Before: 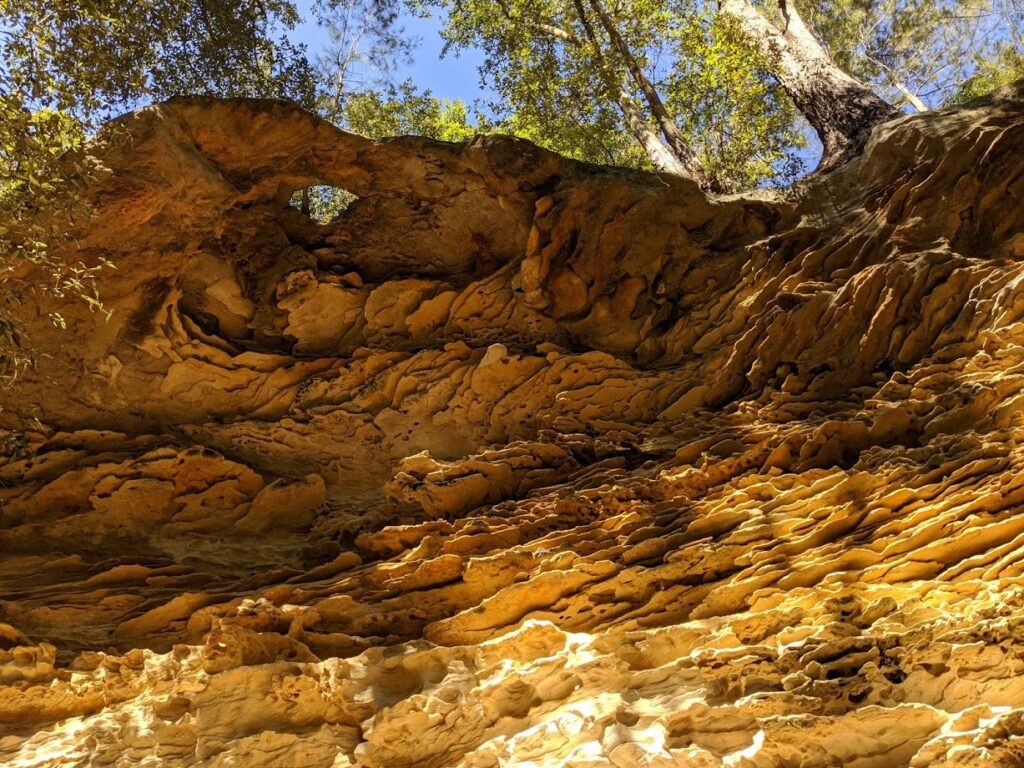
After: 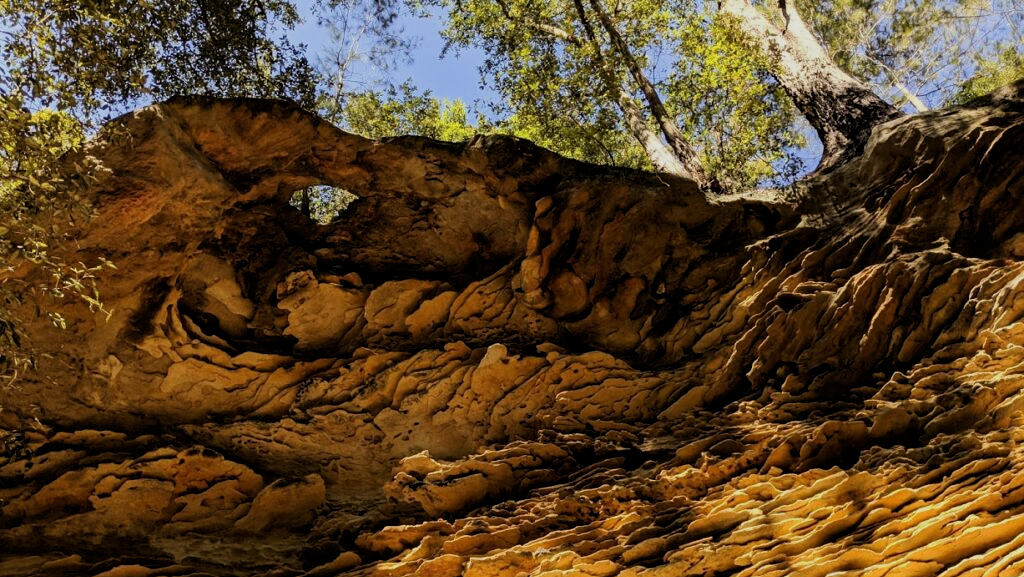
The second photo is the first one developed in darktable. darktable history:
filmic rgb: black relative exposure -5.11 EV, white relative exposure 3.97 EV, hardness 2.89, contrast 1.193
crop: bottom 24.839%
